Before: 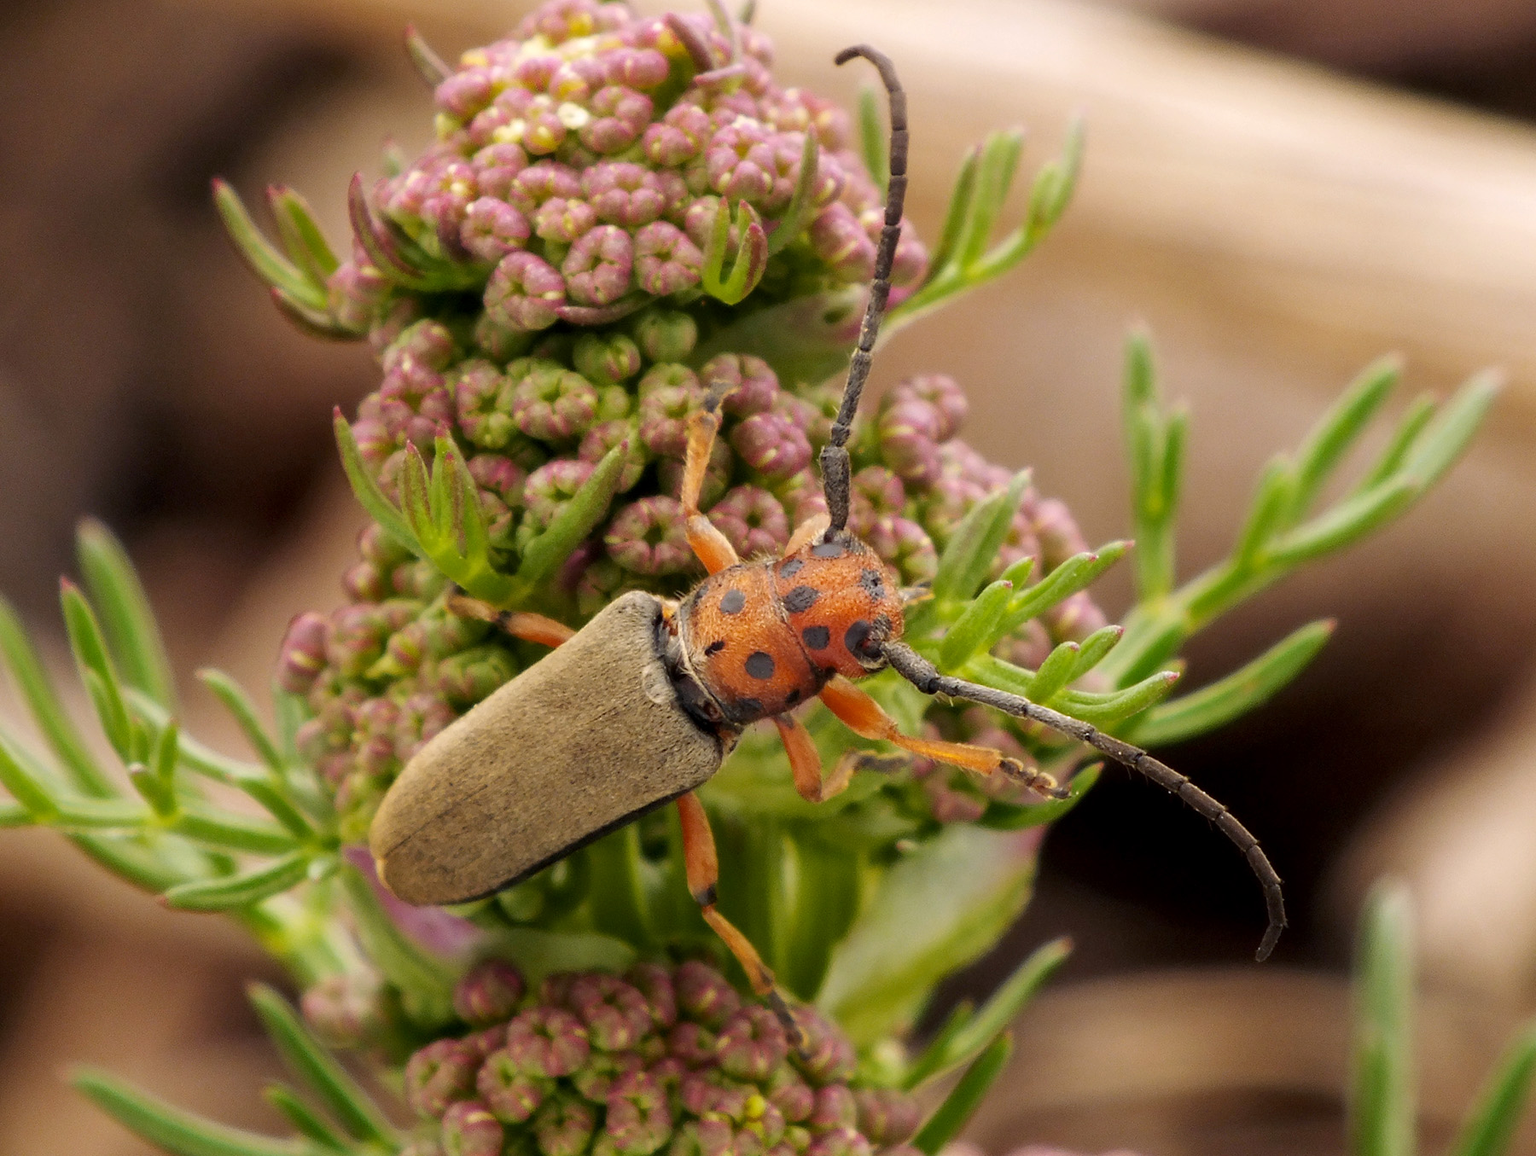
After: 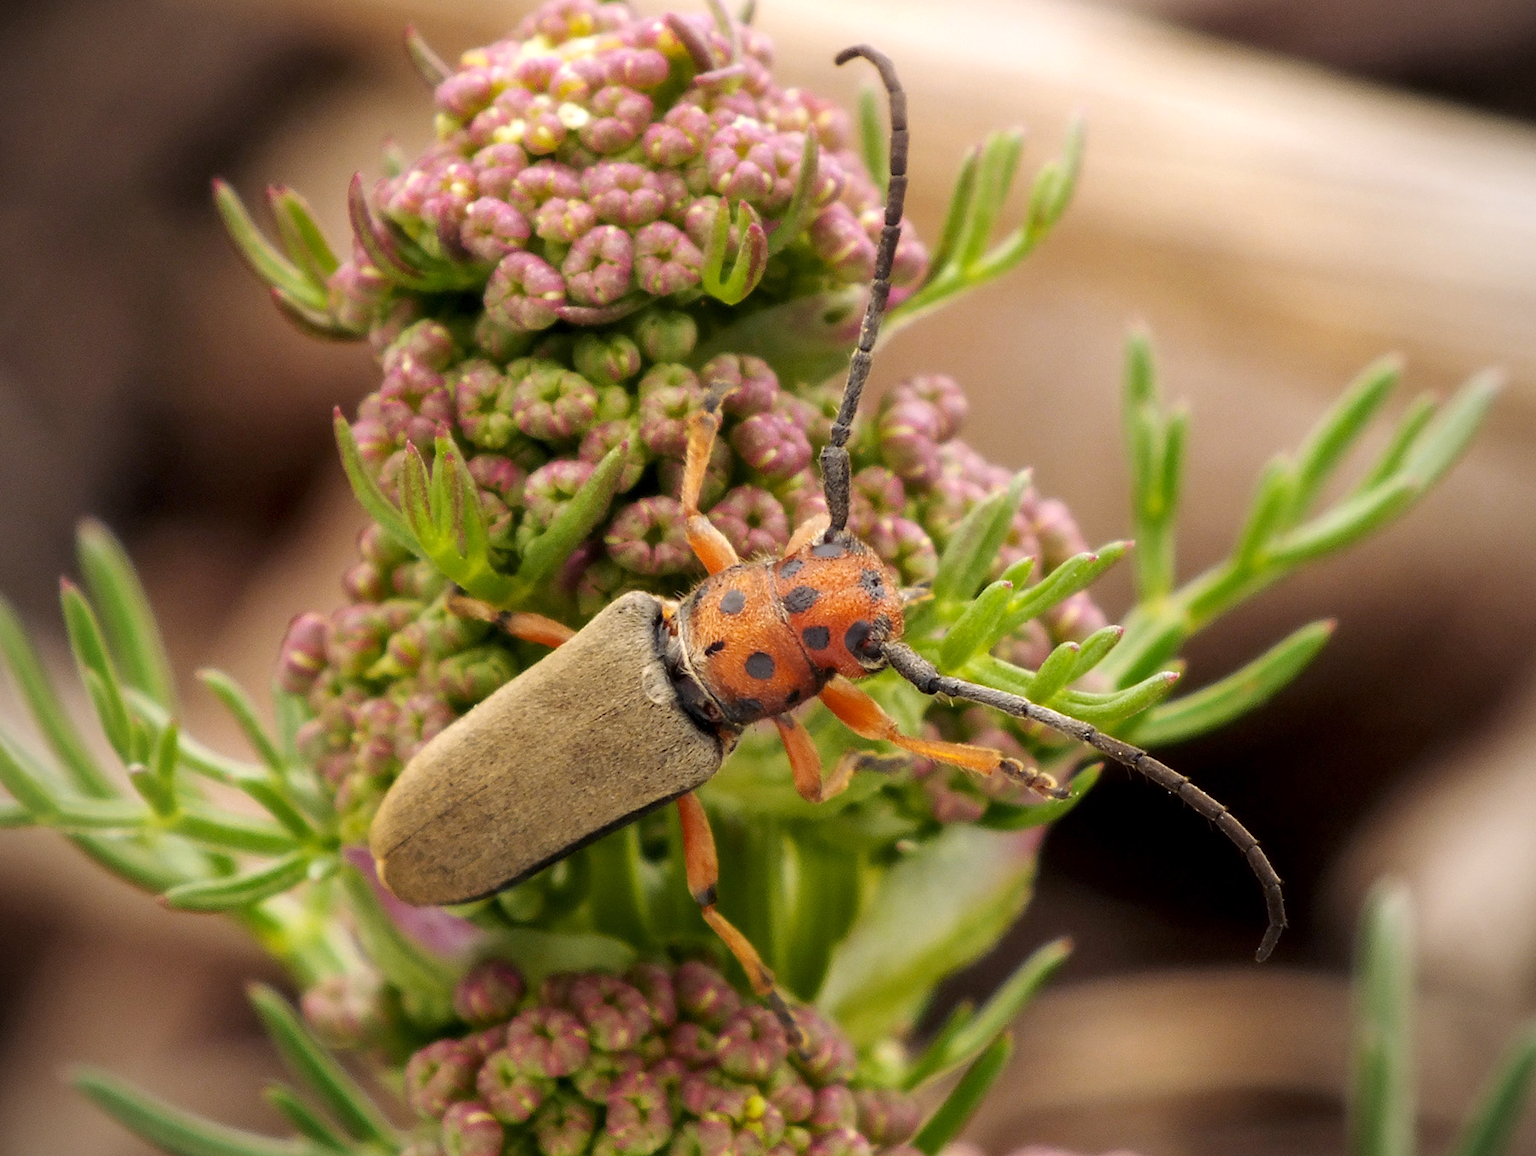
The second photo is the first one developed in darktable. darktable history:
exposure: exposure 0.201 EV, compensate exposure bias true, compensate highlight preservation false
vignetting: fall-off radius 60.81%
